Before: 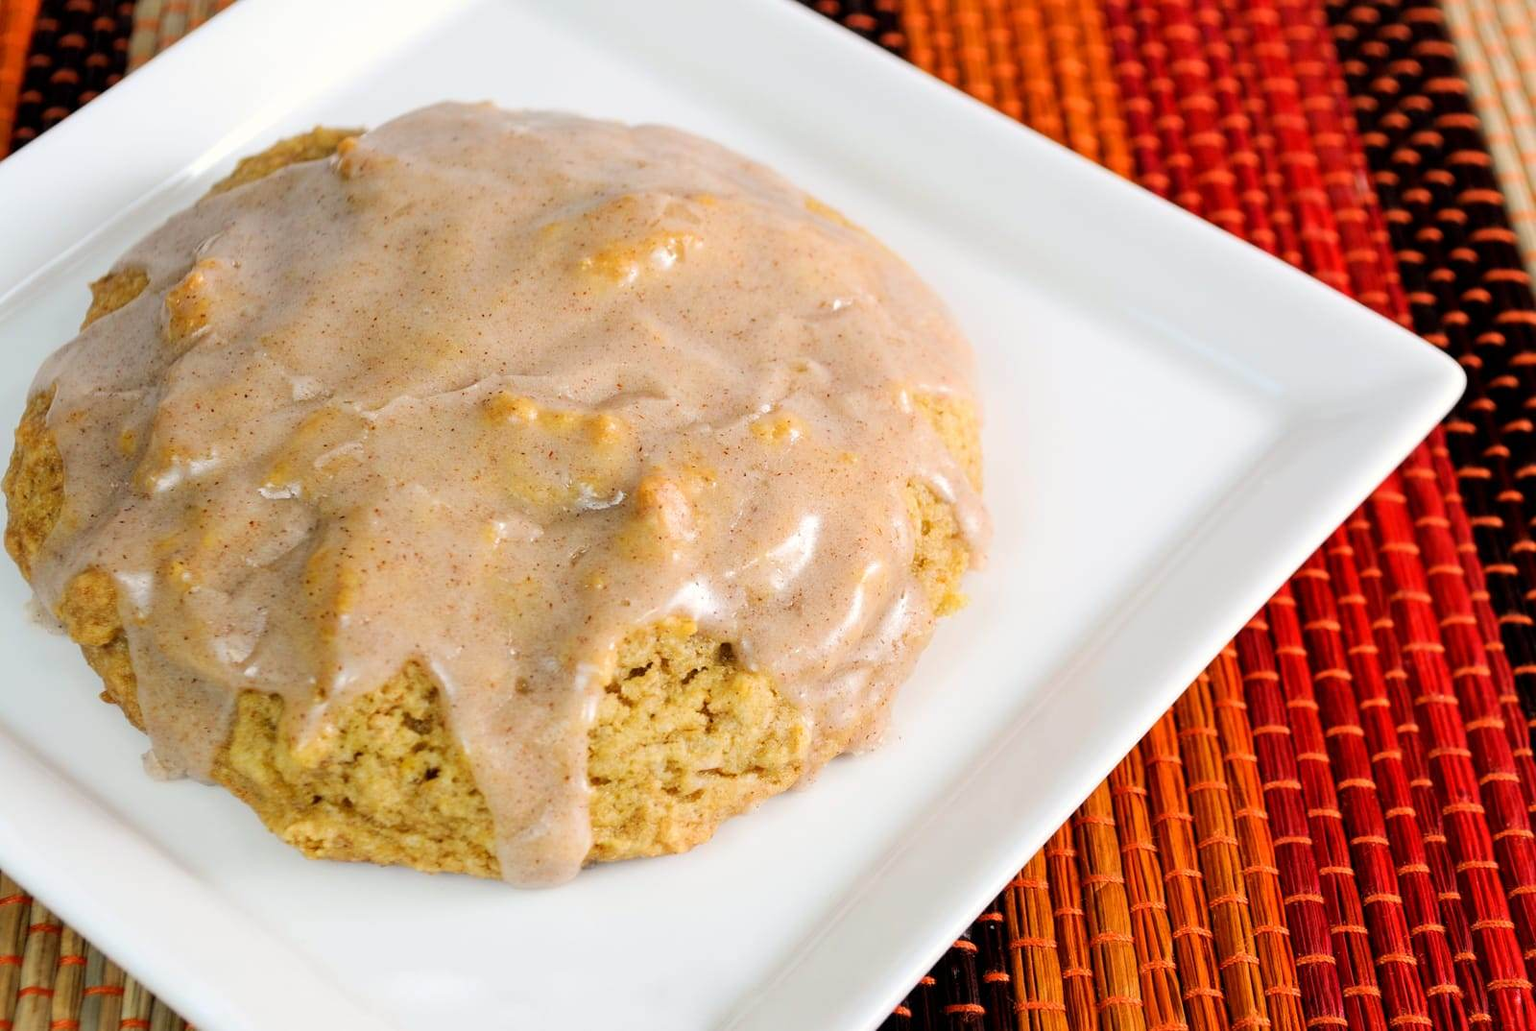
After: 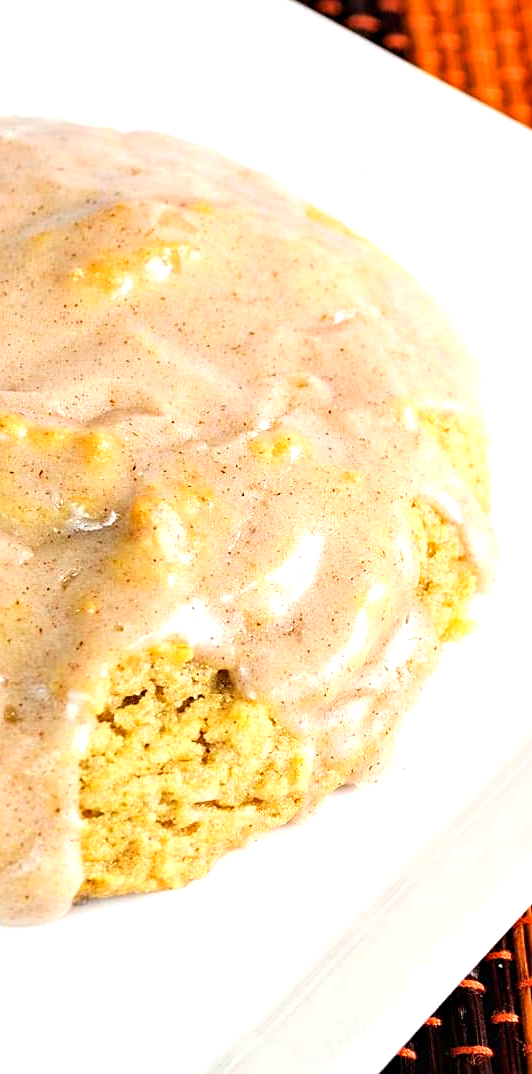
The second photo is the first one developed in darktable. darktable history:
exposure: black level correction 0, exposure 0.7 EV, compensate exposure bias true, compensate highlight preservation false
crop: left 33.36%, right 33.36%
levels: mode automatic
sharpen: on, module defaults
haze removal: compatibility mode true, adaptive false
